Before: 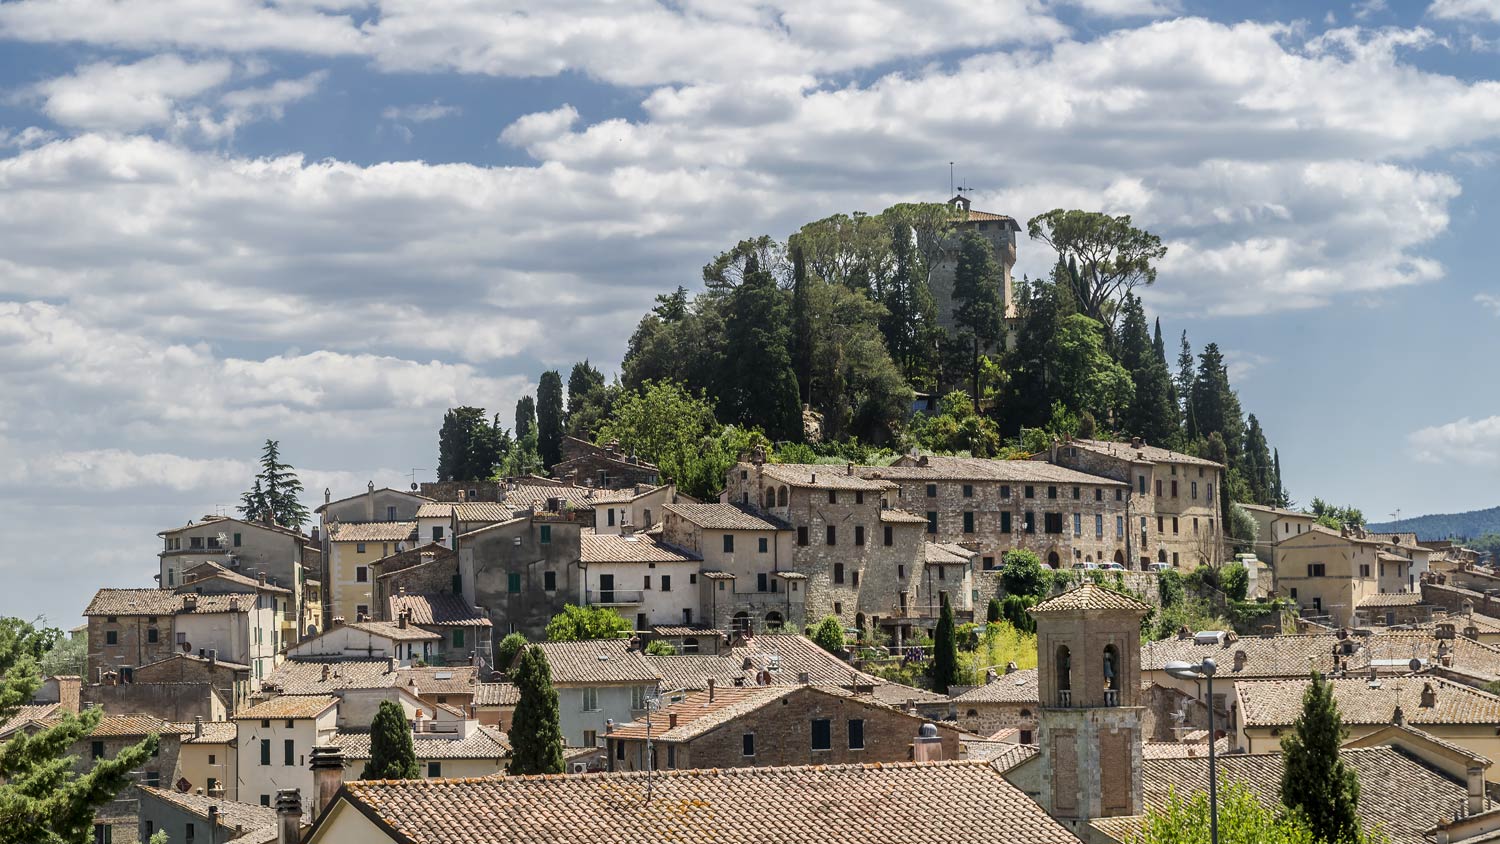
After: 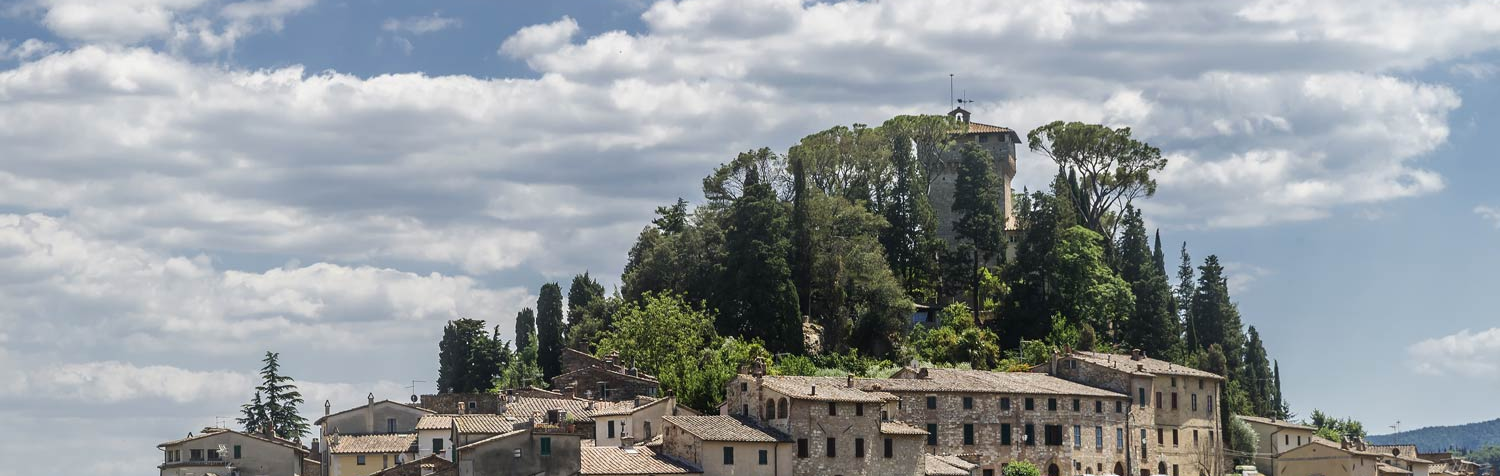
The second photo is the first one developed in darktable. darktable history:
crop and rotate: top 10.479%, bottom 33.113%
